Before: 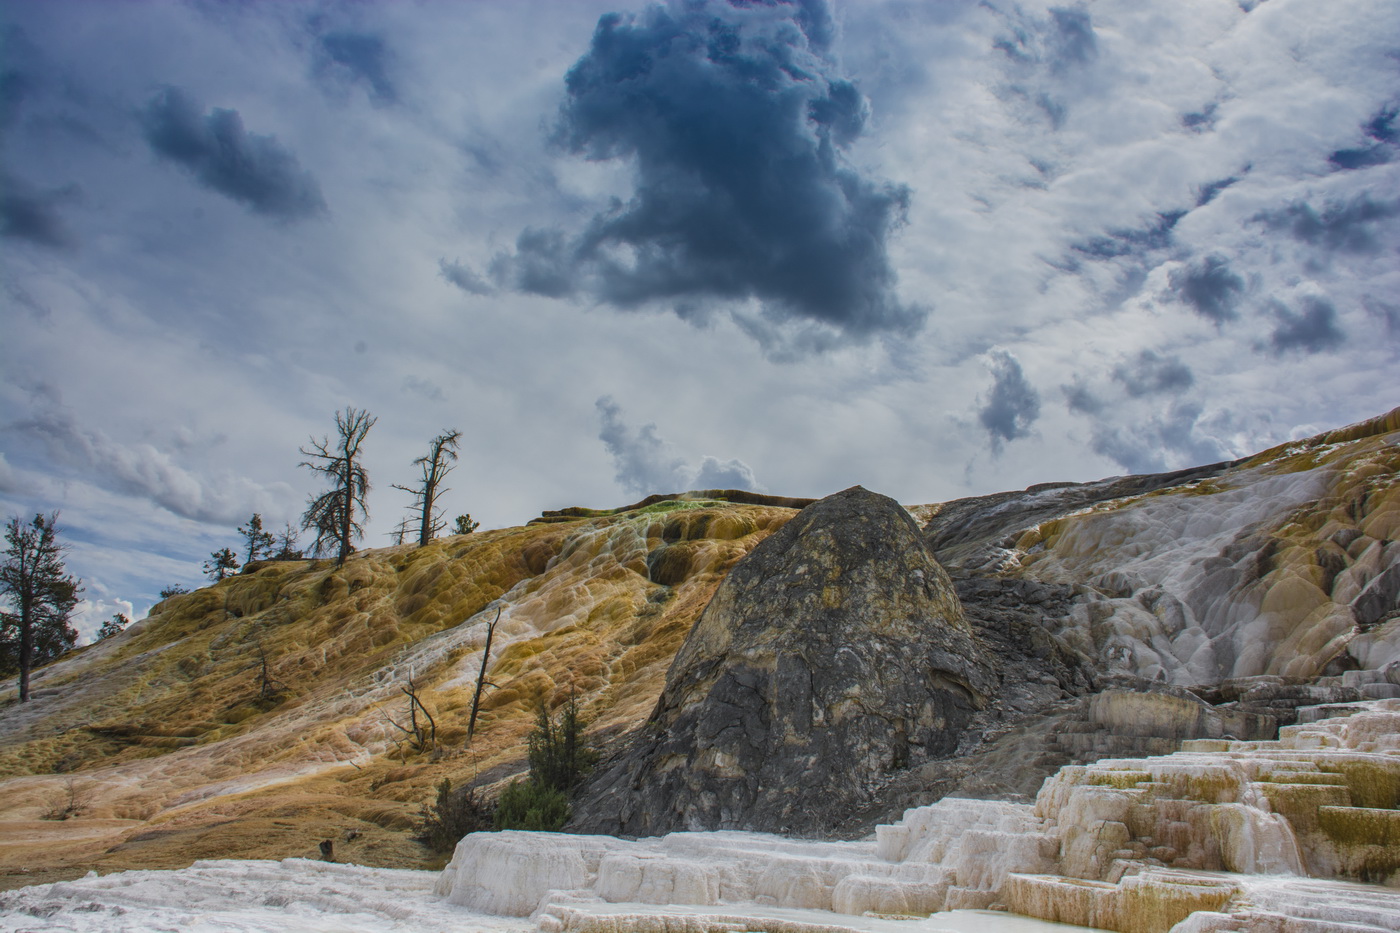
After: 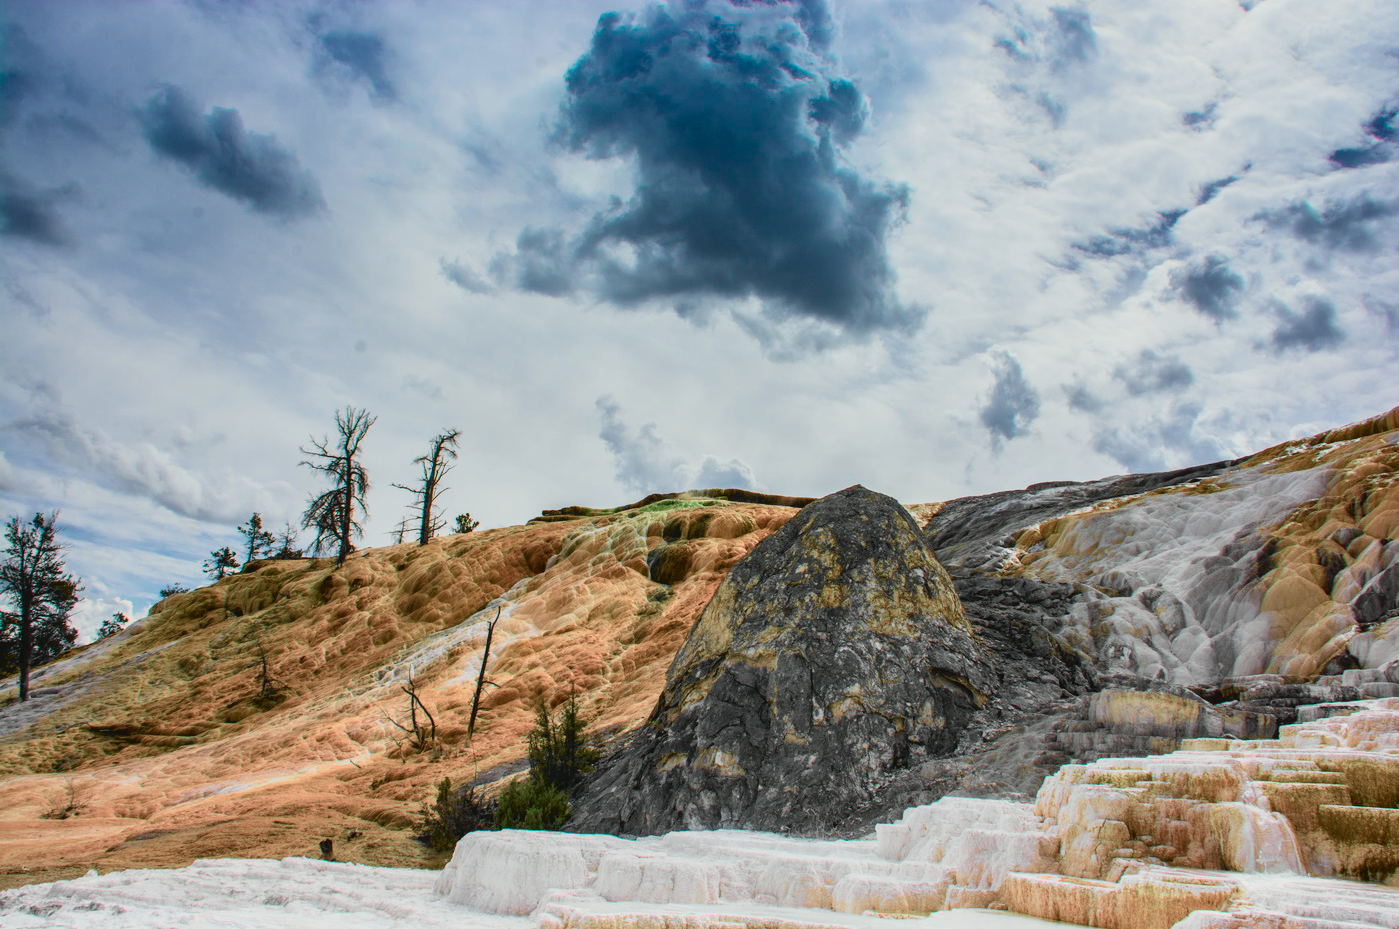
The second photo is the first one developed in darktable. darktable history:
tone curve: curves: ch0 [(0, 0.039) (0.113, 0.081) (0.204, 0.204) (0.498, 0.608) (0.709, 0.819) (0.984, 0.961)]; ch1 [(0, 0) (0.172, 0.123) (0.317, 0.272) (0.414, 0.382) (0.476, 0.479) (0.505, 0.501) (0.528, 0.54) (0.618, 0.647) (0.709, 0.764) (1, 1)]; ch2 [(0, 0) (0.411, 0.424) (0.492, 0.502) (0.521, 0.513) (0.537, 0.57) (0.686, 0.638) (1, 1)], color space Lab, independent channels, preserve colors none
crop: top 0.132%, bottom 0.199%
